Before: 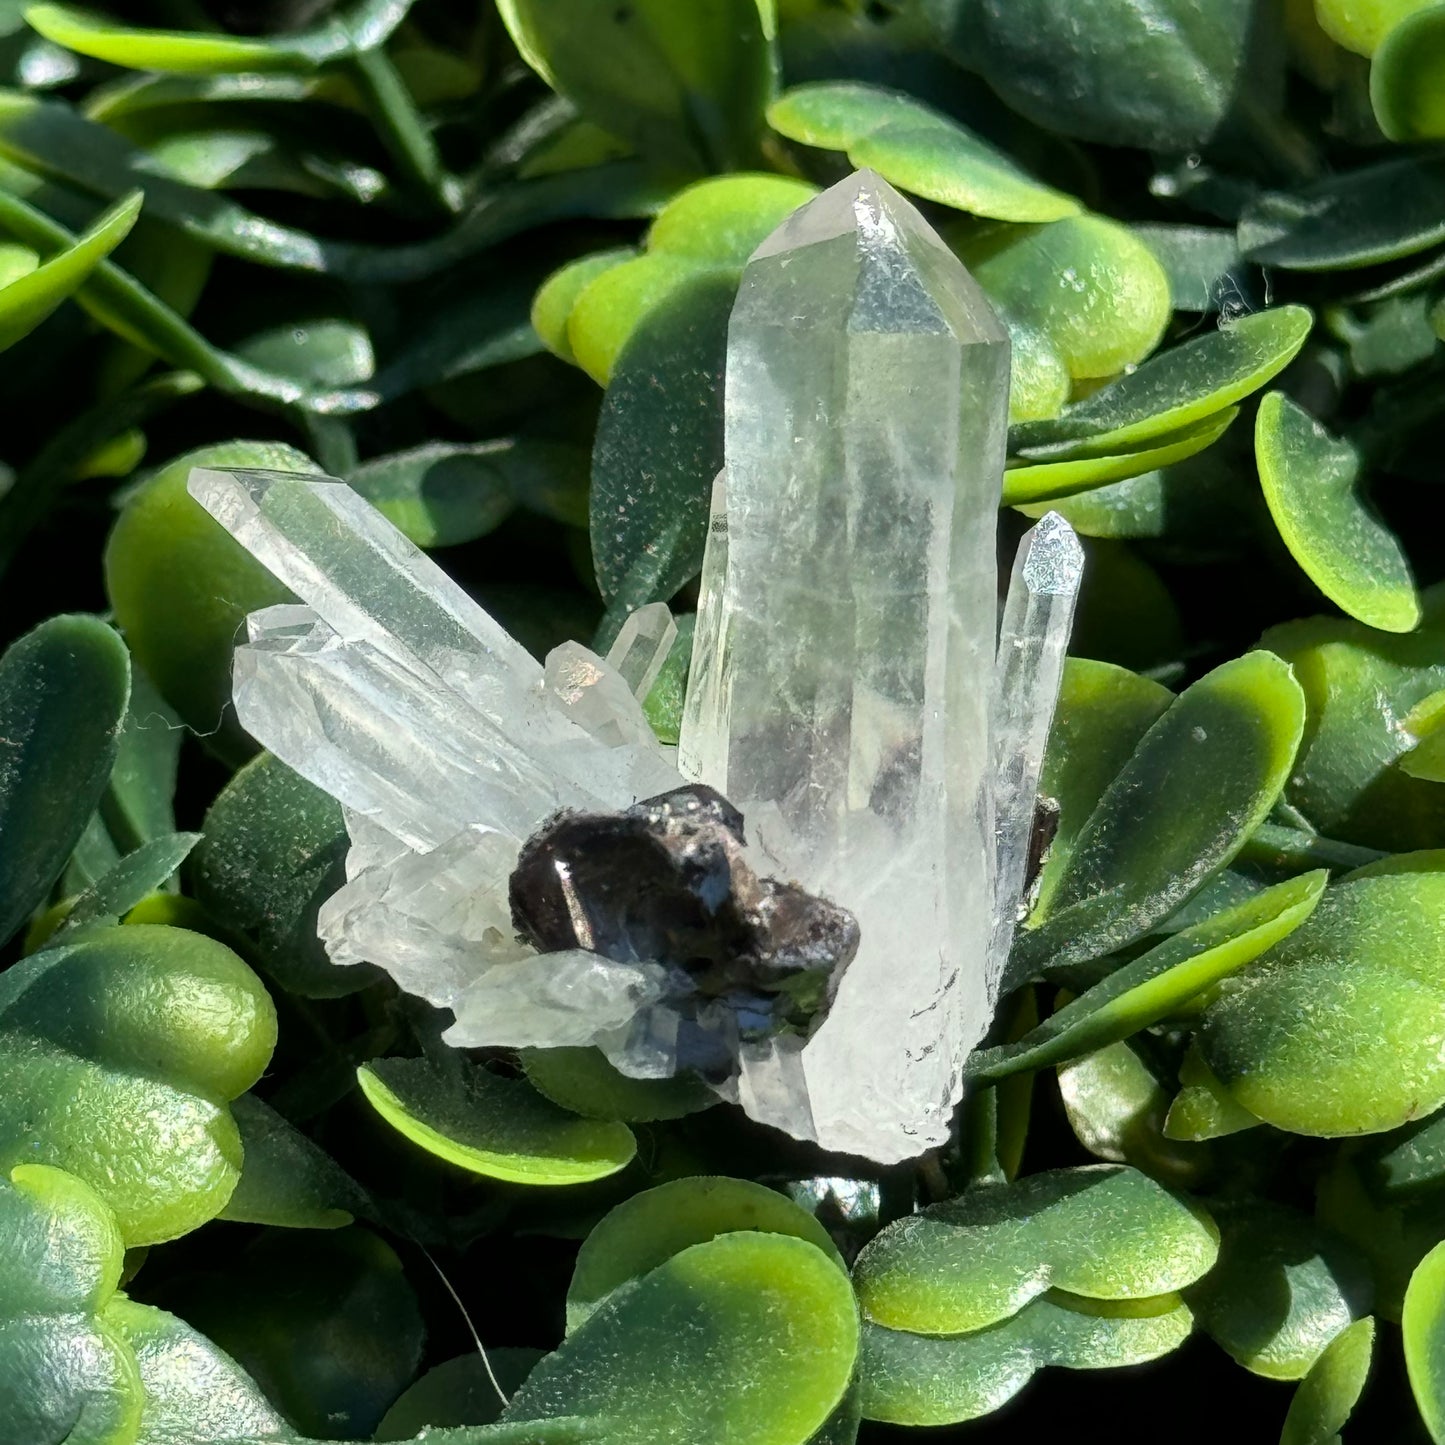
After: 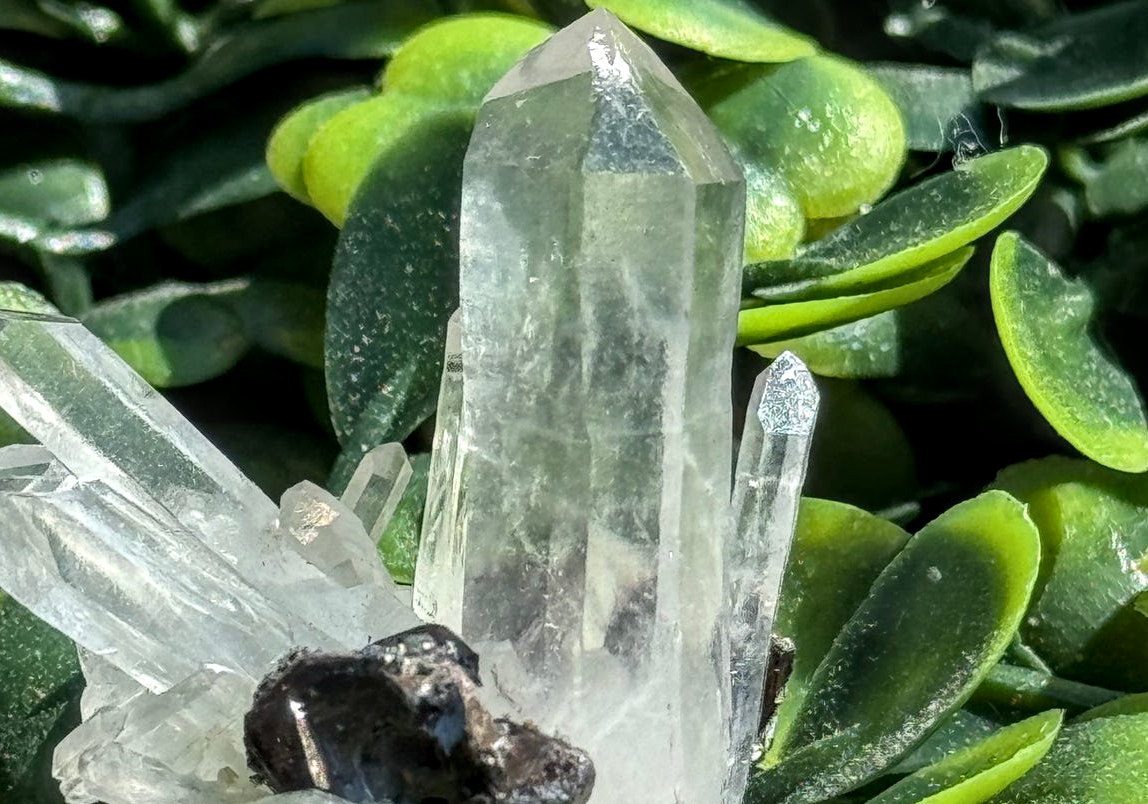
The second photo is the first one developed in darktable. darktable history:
crop: left 18.38%, top 11.092%, right 2.134%, bottom 33.217%
local contrast: highlights 61%, detail 143%, midtone range 0.428
